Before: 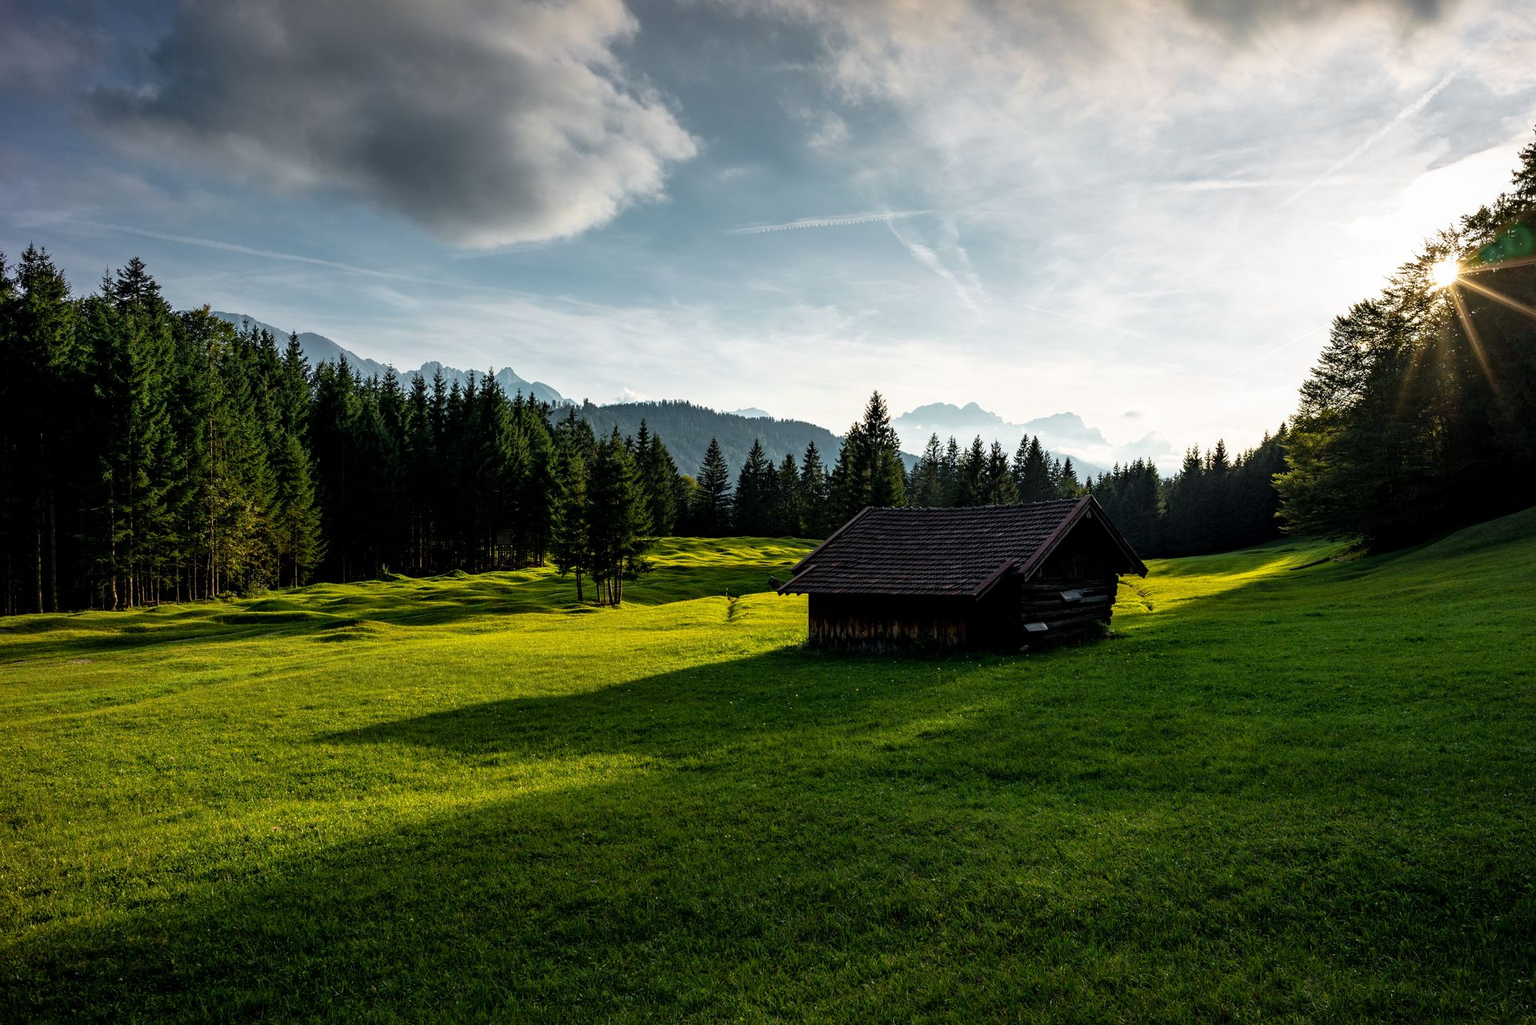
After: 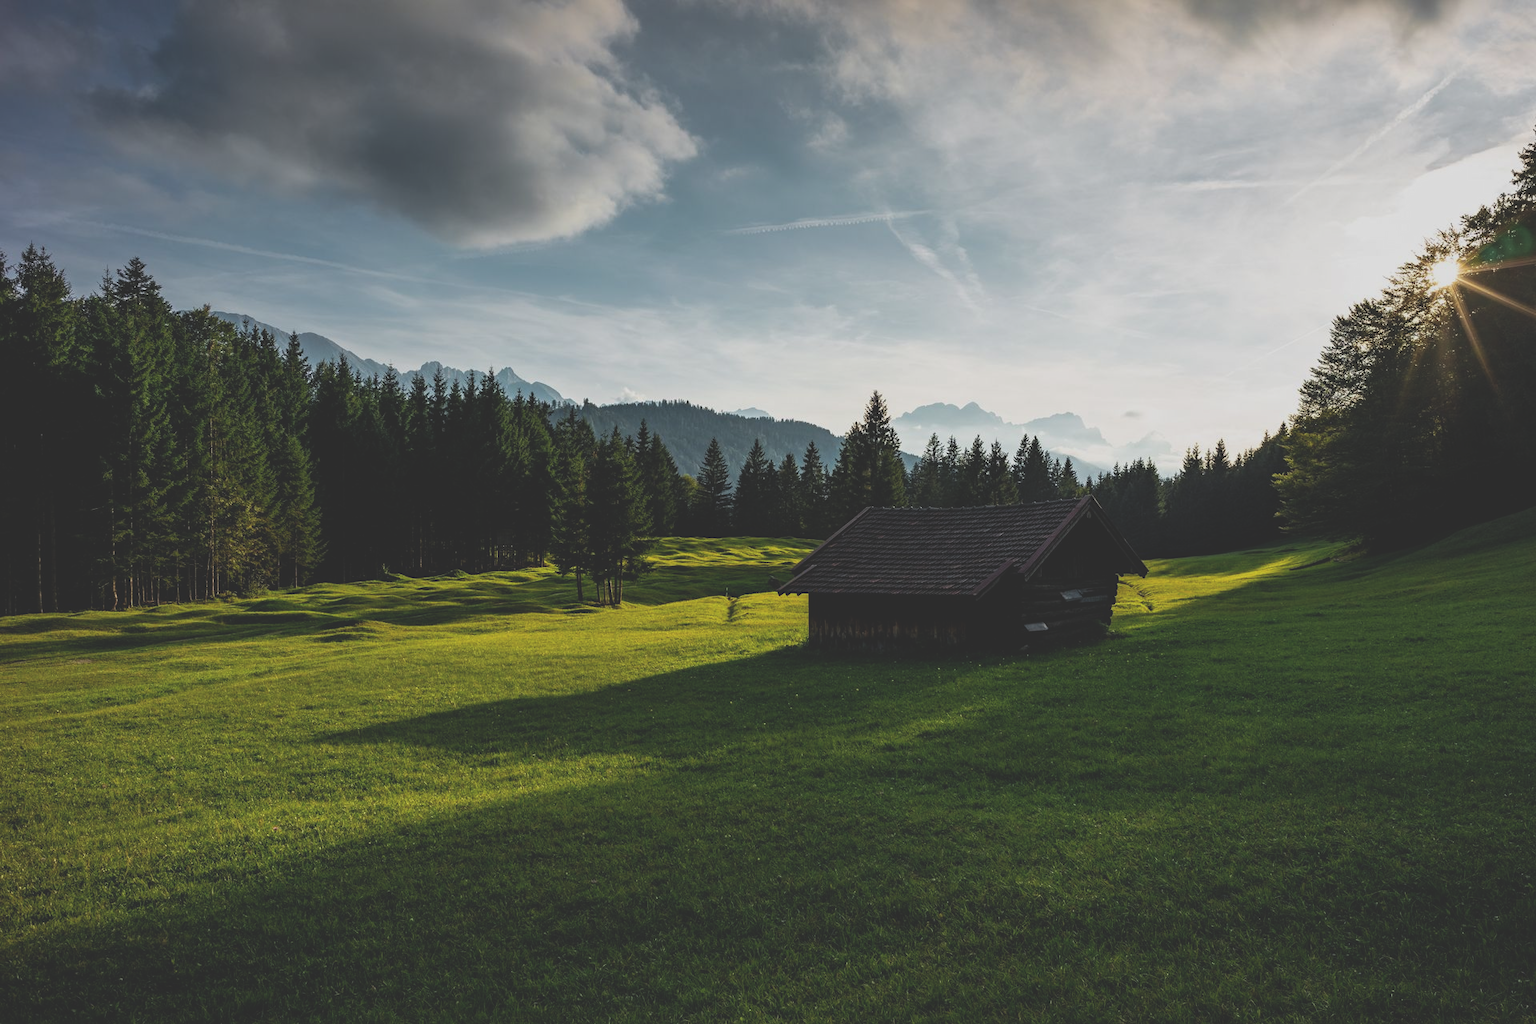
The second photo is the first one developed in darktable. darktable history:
exposure: black level correction -0.036, exposure -0.495 EV, compensate exposure bias true, compensate highlight preservation false
